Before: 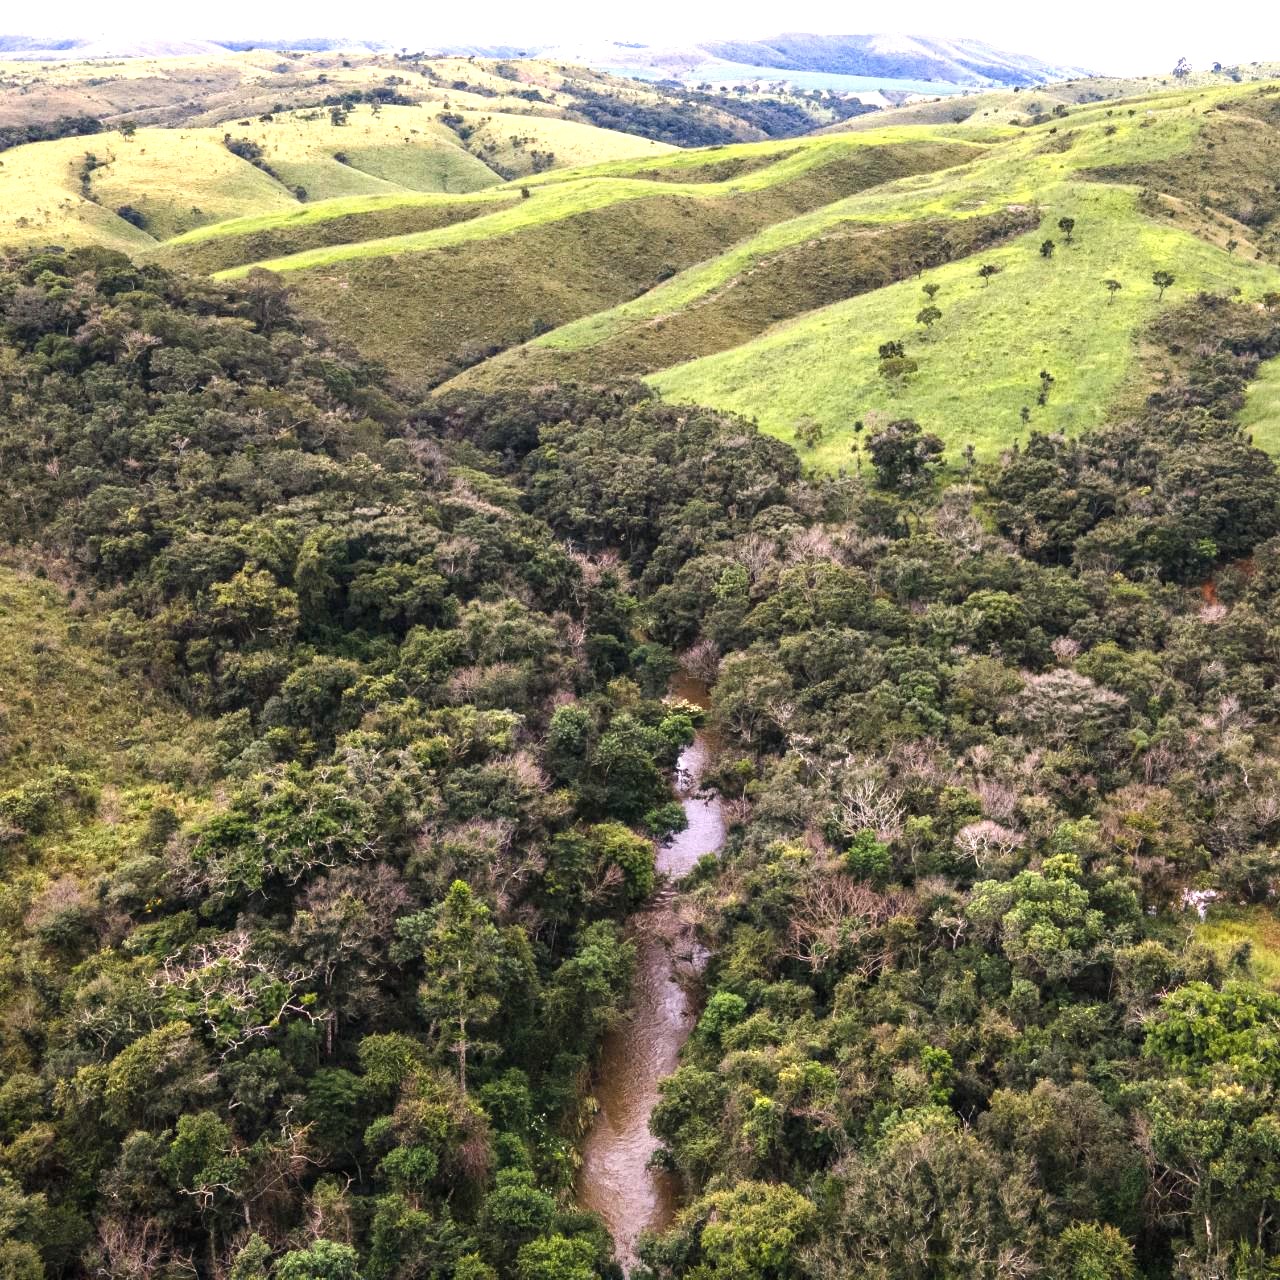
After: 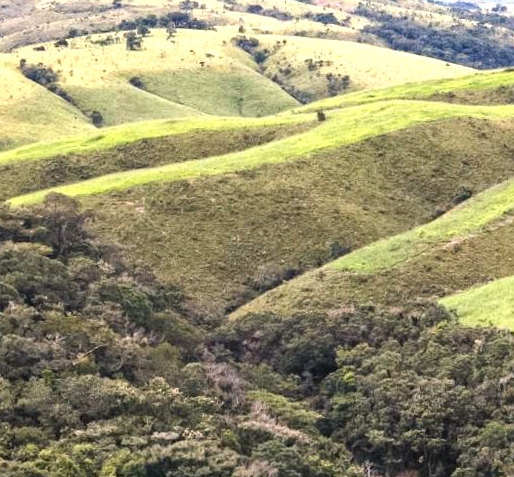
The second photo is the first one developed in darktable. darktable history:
crop: left 15.452%, top 5.459%, right 43.956%, bottom 56.62%
rotate and perspective: rotation -0.45°, automatic cropping original format, crop left 0.008, crop right 0.992, crop top 0.012, crop bottom 0.988
